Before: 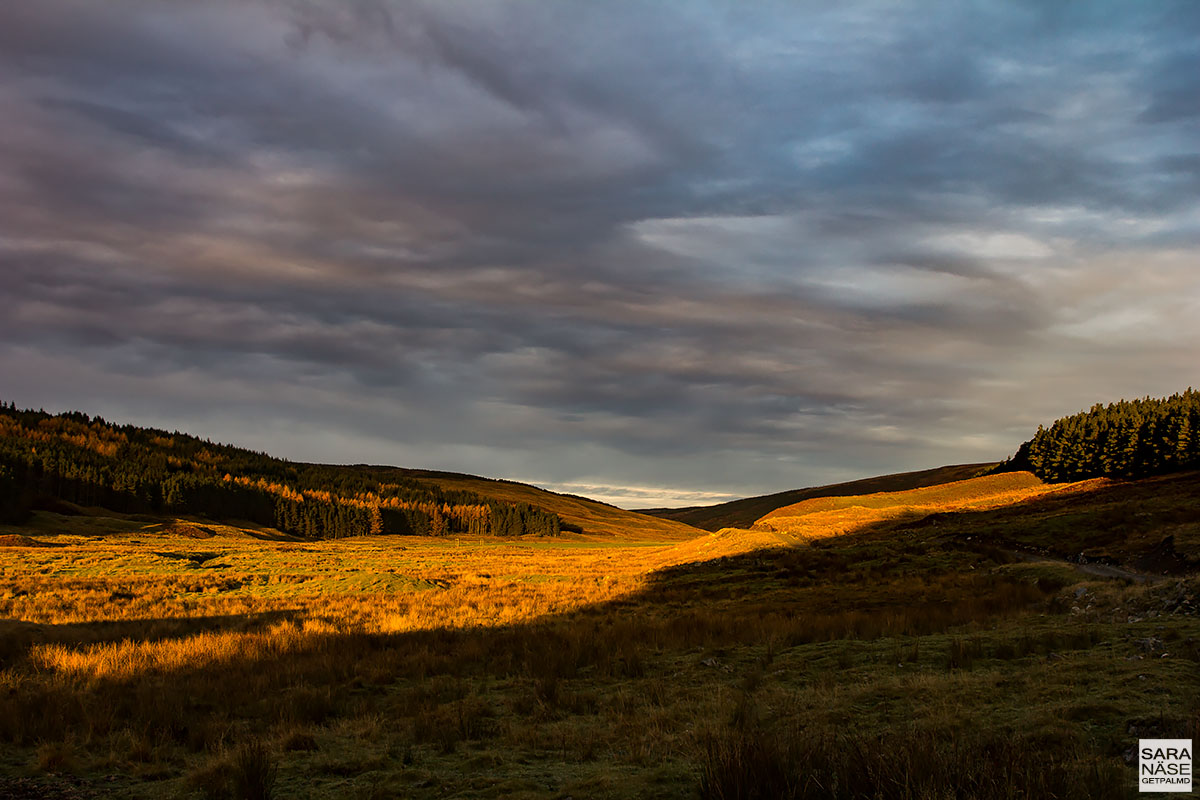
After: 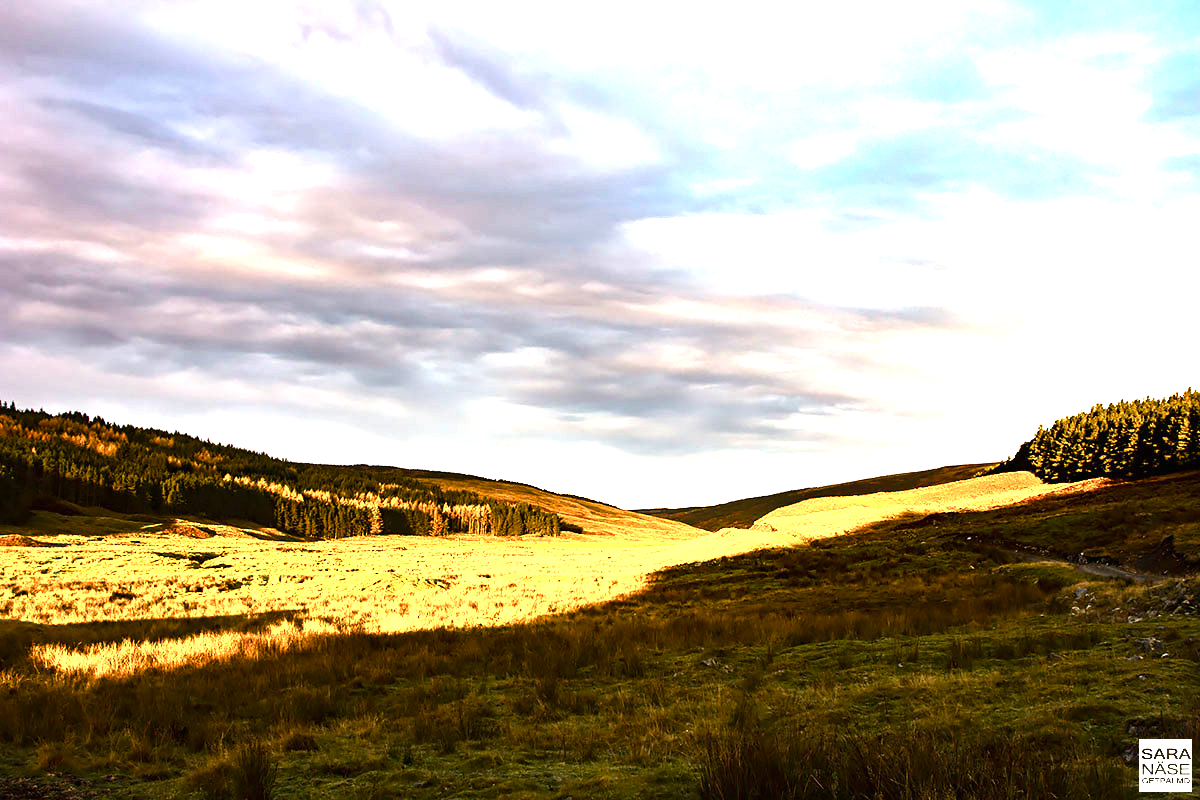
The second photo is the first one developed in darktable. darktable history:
tone equalizer: -8 EV -0.75 EV, -7 EV -0.7 EV, -6 EV -0.6 EV, -5 EV -0.4 EV, -3 EV 0.4 EV, -2 EV 0.6 EV, -1 EV 0.7 EV, +0 EV 0.75 EV, edges refinement/feathering 500, mask exposure compensation -1.57 EV, preserve details no
exposure: black level correction 0, exposure 1.741 EV, compensate exposure bias true, compensate highlight preservation false
color balance rgb: linear chroma grading › shadows 32%, linear chroma grading › global chroma -2%, linear chroma grading › mid-tones 4%, perceptual saturation grading › global saturation -2%, perceptual saturation grading › highlights -8%, perceptual saturation grading › mid-tones 8%, perceptual saturation grading › shadows 4%, perceptual brilliance grading › highlights 8%, perceptual brilliance grading › mid-tones 4%, perceptual brilliance grading › shadows 2%, global vibrance 16%, saturation formula JzAzBz (2021)
